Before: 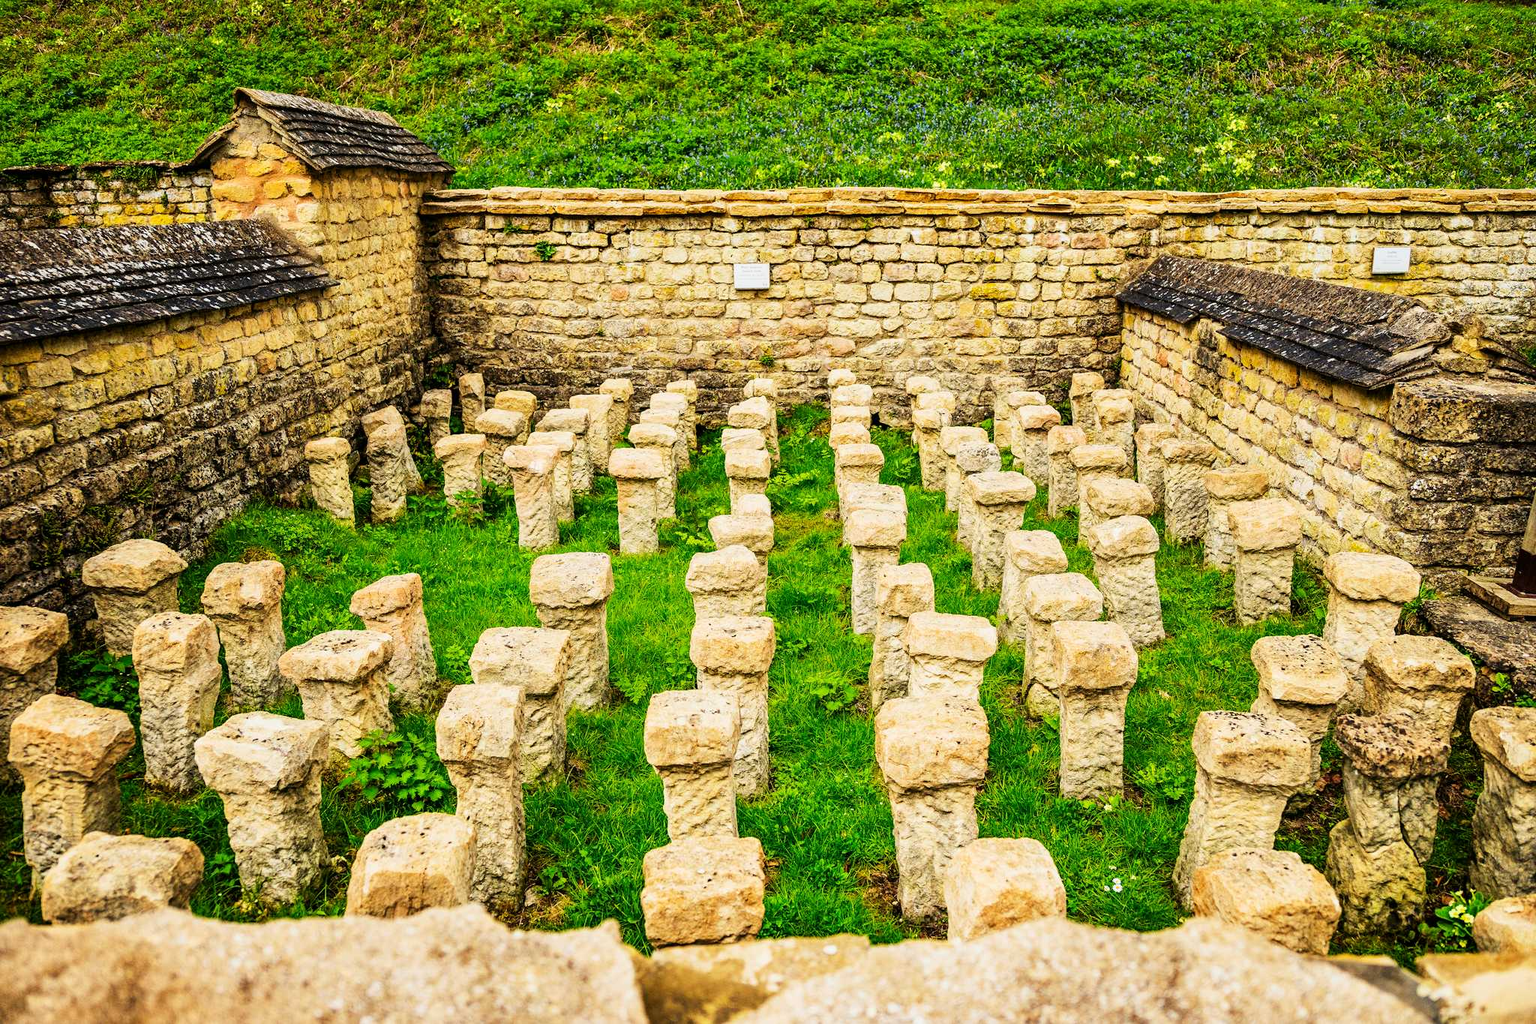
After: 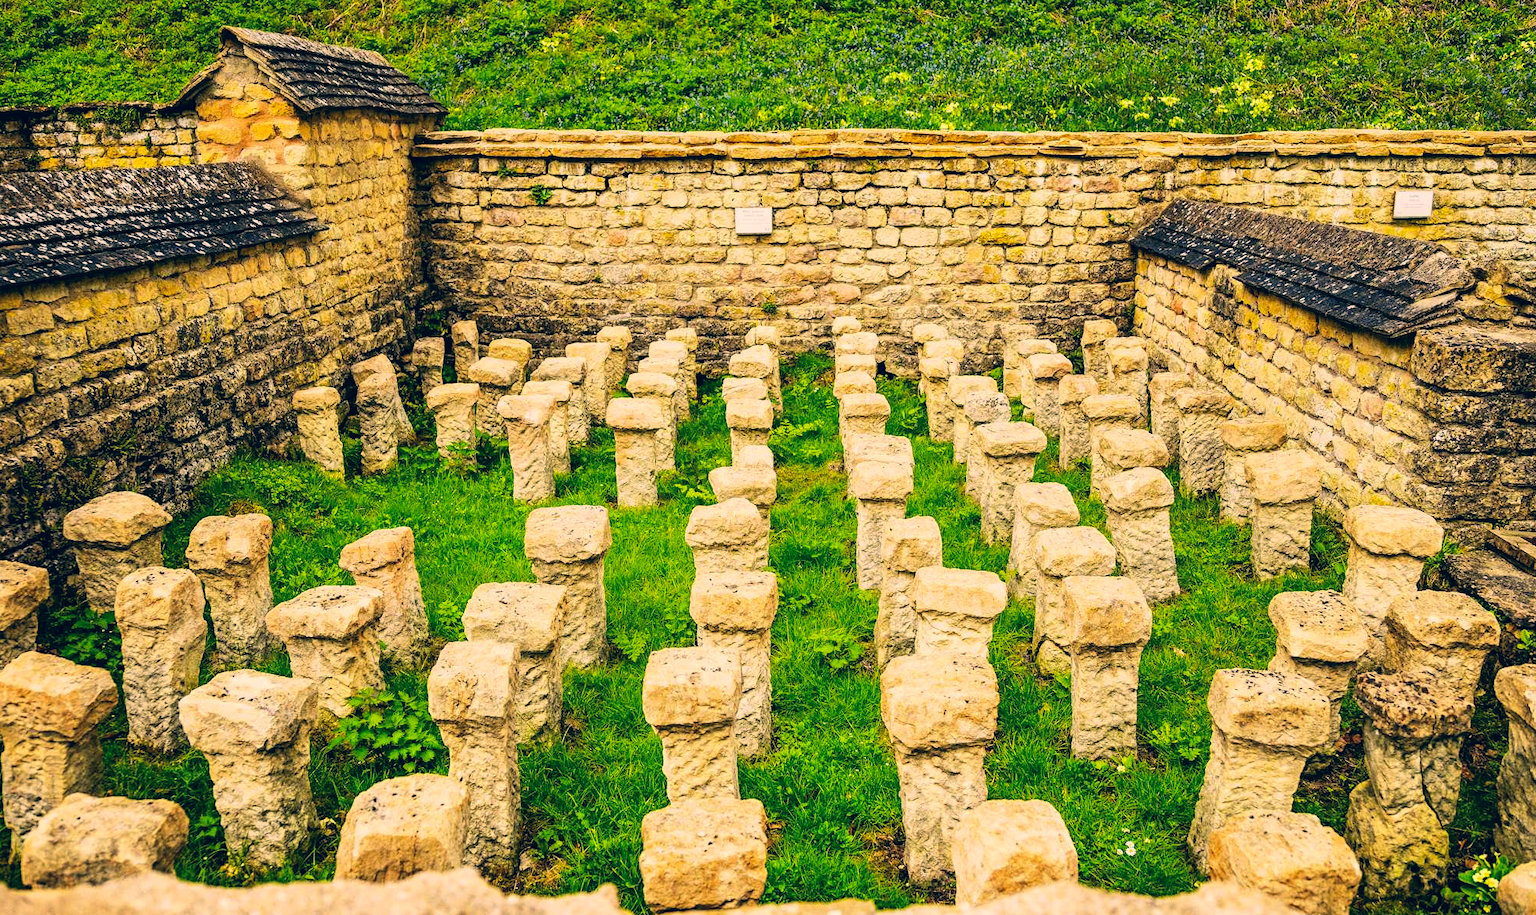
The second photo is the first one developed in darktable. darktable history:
crop: left 1.391%, top 6.11%, right 1.611%, bottom 7.137%
color correction: highlights a* 10.29, highlights b* 14.29, shadows a* -10.22, shadows b* -14.92
